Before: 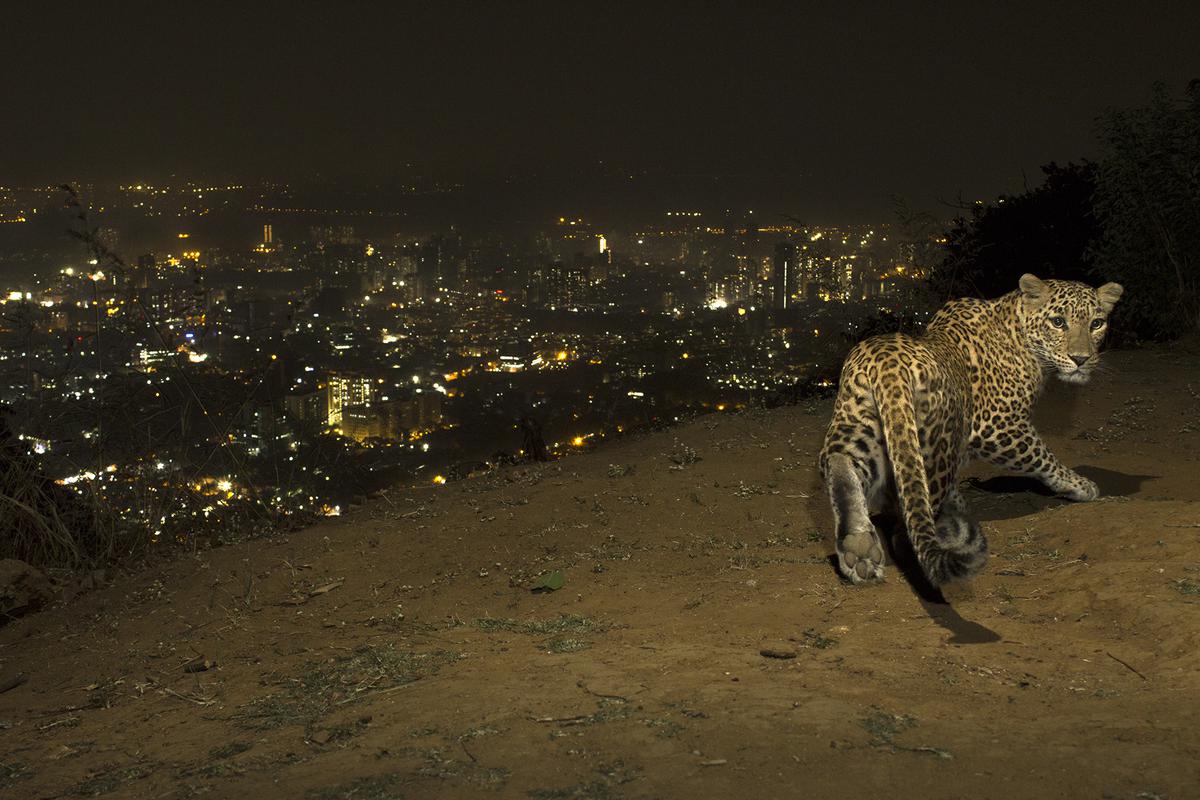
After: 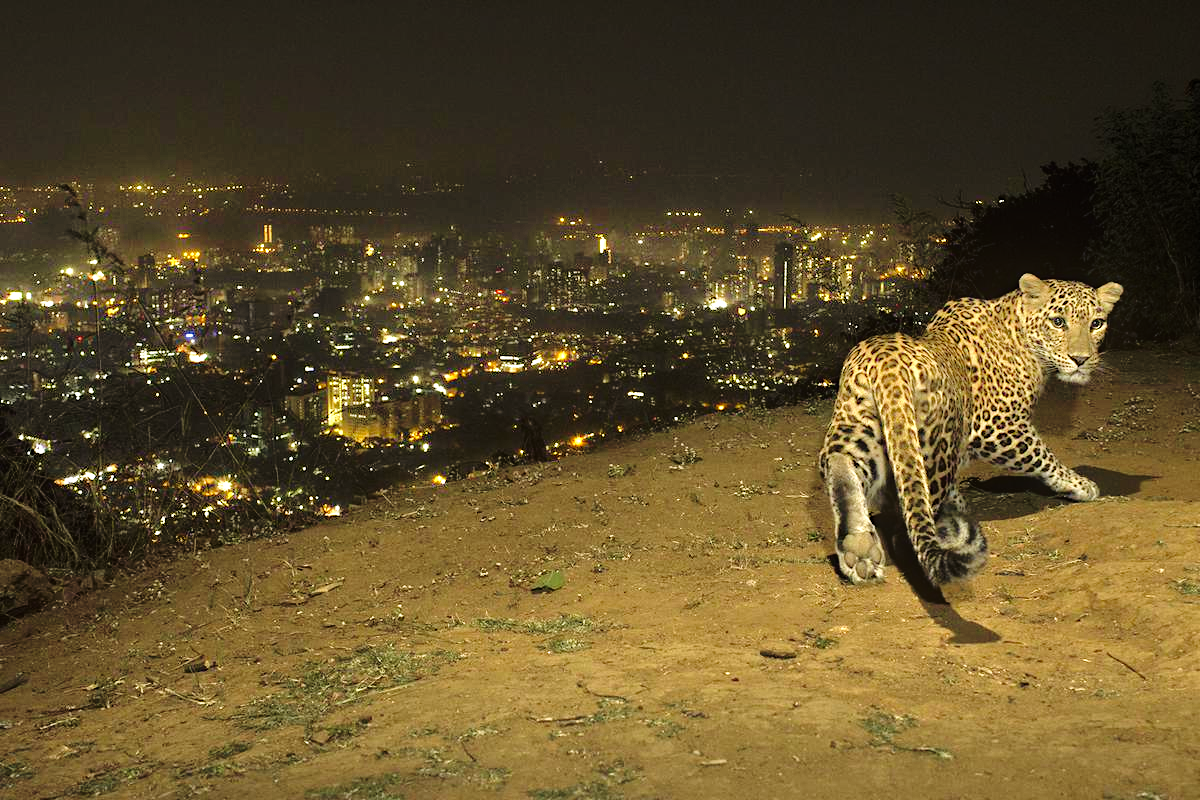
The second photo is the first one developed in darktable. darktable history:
velvia: on, module defaults
tone equalizer: -7 EV 0.14 EV, -6 EV 0.636 EV, -5 EV 1.17 EV, -4 EV 1.33 EV, -3 EV 1.18 EV, -2 EV 0.6 EV, -1 EV 0.145 EV
base curve: curves: ch0 [(0, 0) (0.073, 0.04) (0.157, 0.139) (0.492, 0.492) (0.758, 0.758) (1, 1)], fusion 1, preserve colors none
